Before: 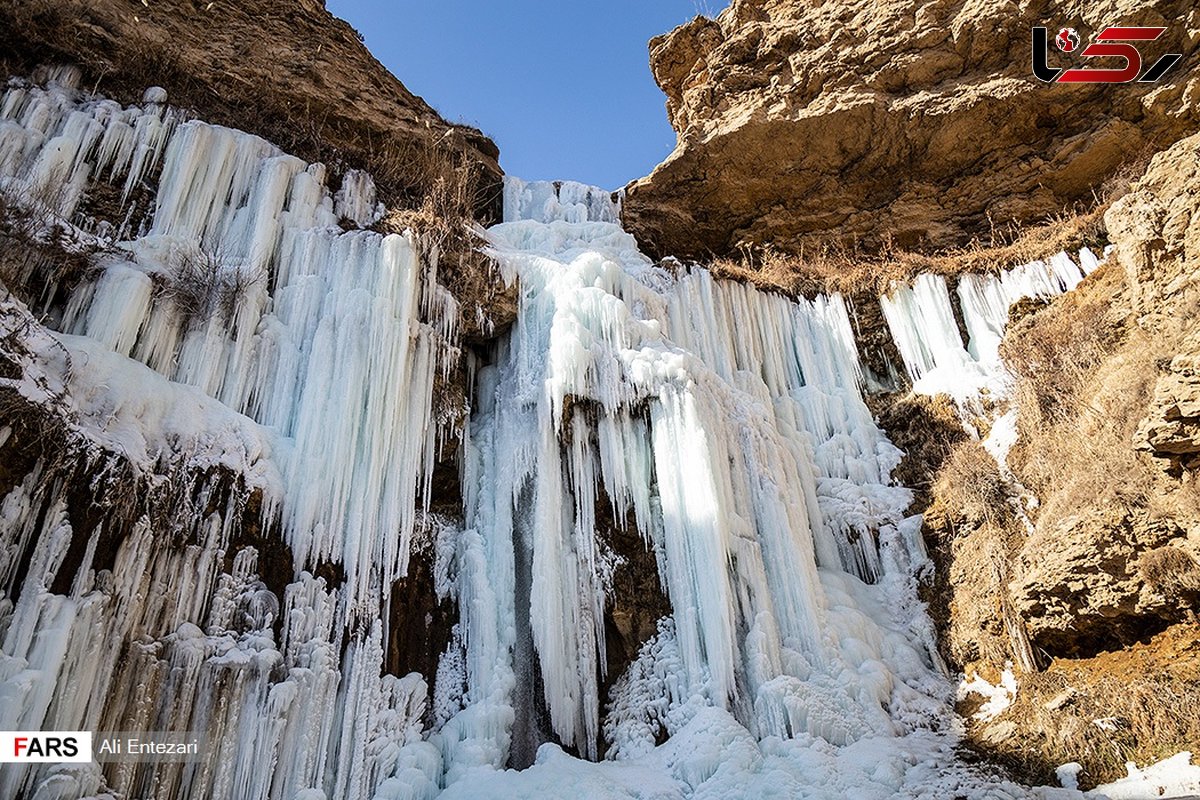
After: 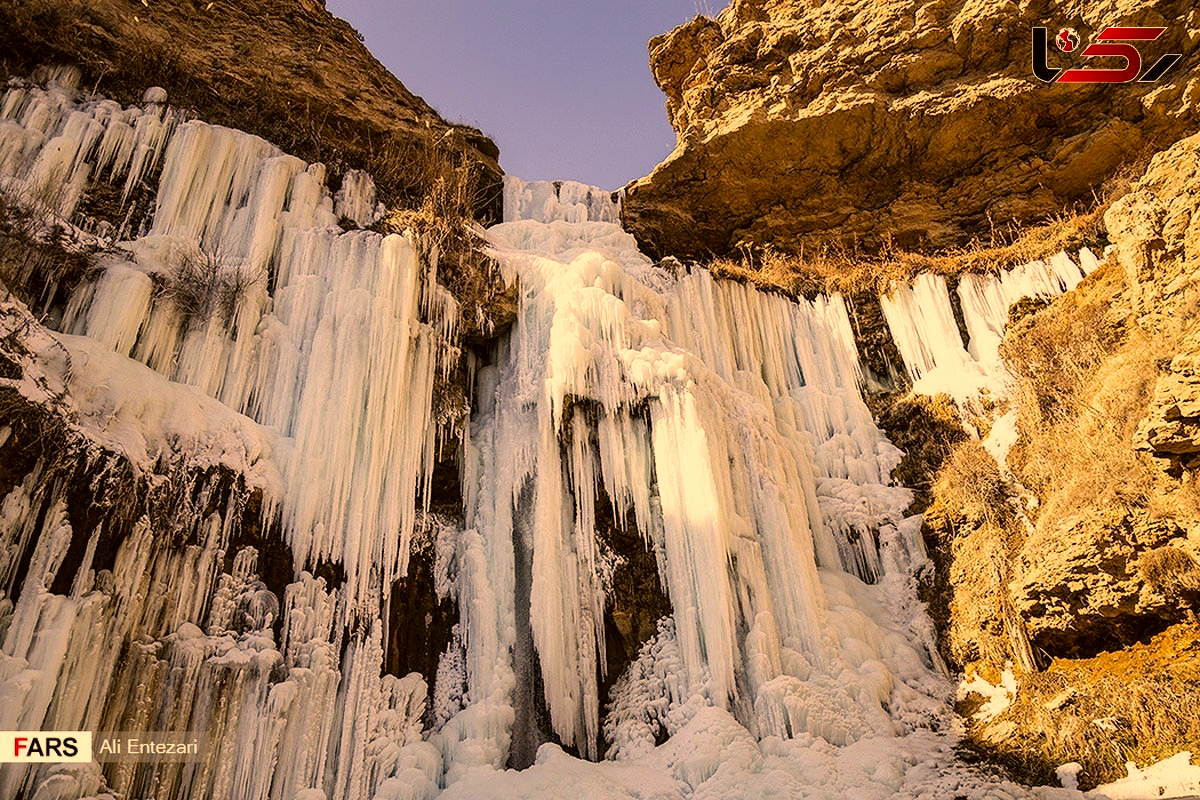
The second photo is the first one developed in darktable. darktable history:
color correction: highlights a* 18.17, highlights b* 36.16, shadows a* 1.54, shadows b* 6.72, saturation 1.03
